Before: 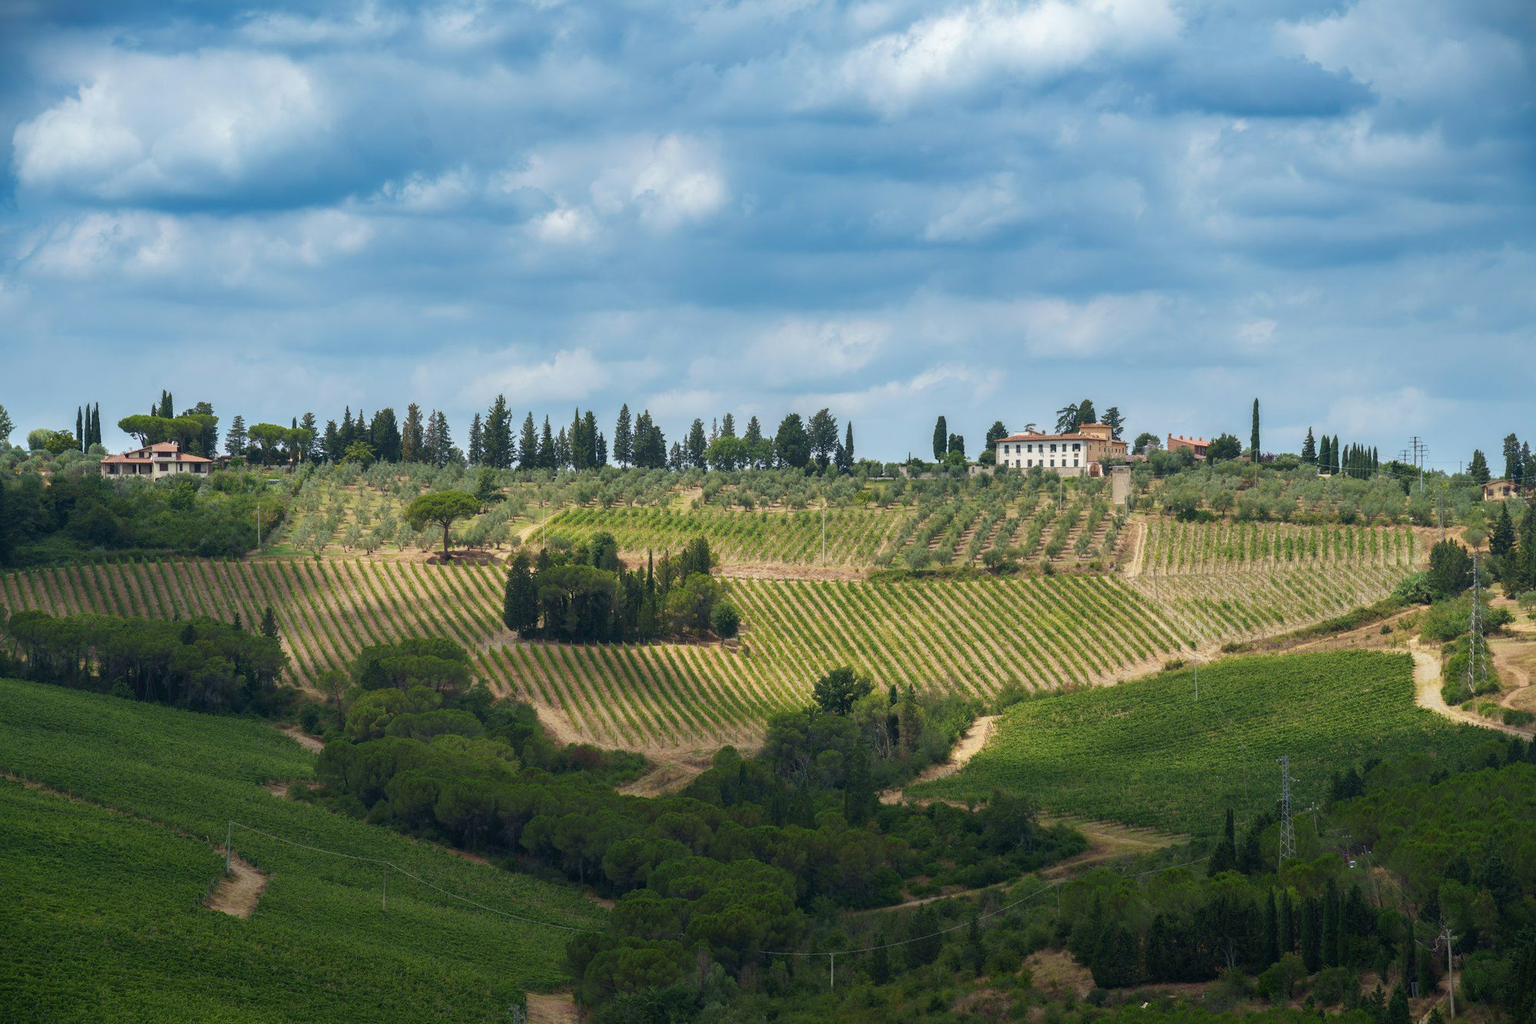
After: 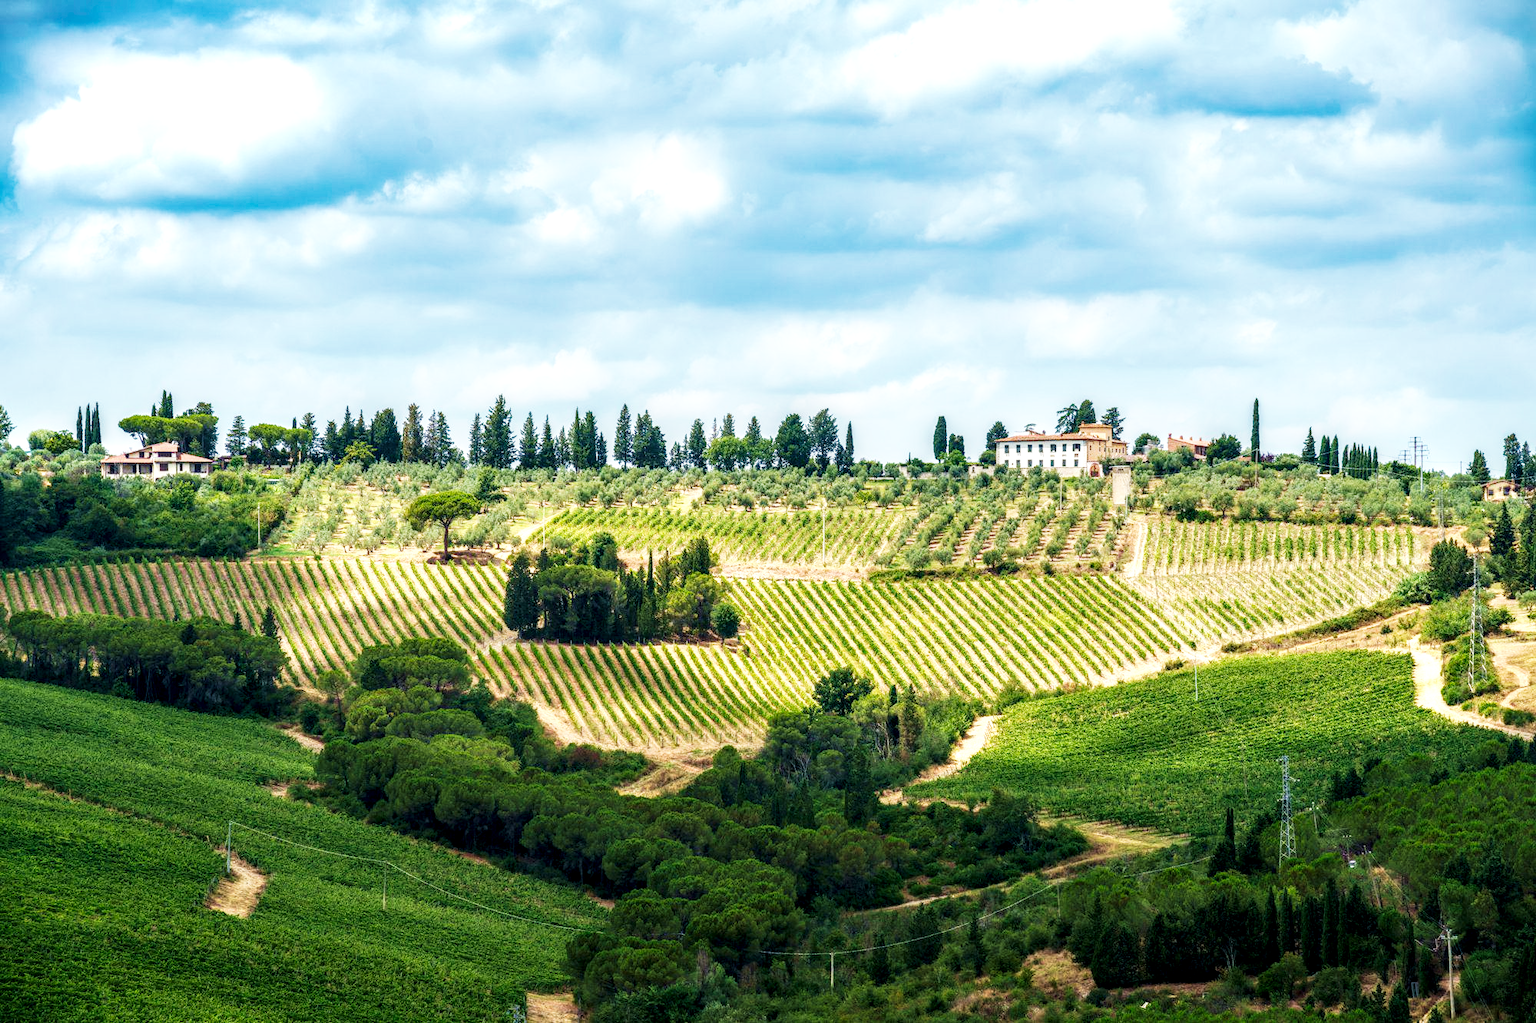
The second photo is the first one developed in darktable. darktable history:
base curve: curves: ch0 [(0, 0) (0.007, 0.004) (0.027, 0.03) (0.046, 0.07) (0.207, 0.54) (0.442, 0.872) (0.673, 0.972) (1, 1)], preserve colors none
local contrast: highlights 28%, detail 150%
velvia: on, module defaults
